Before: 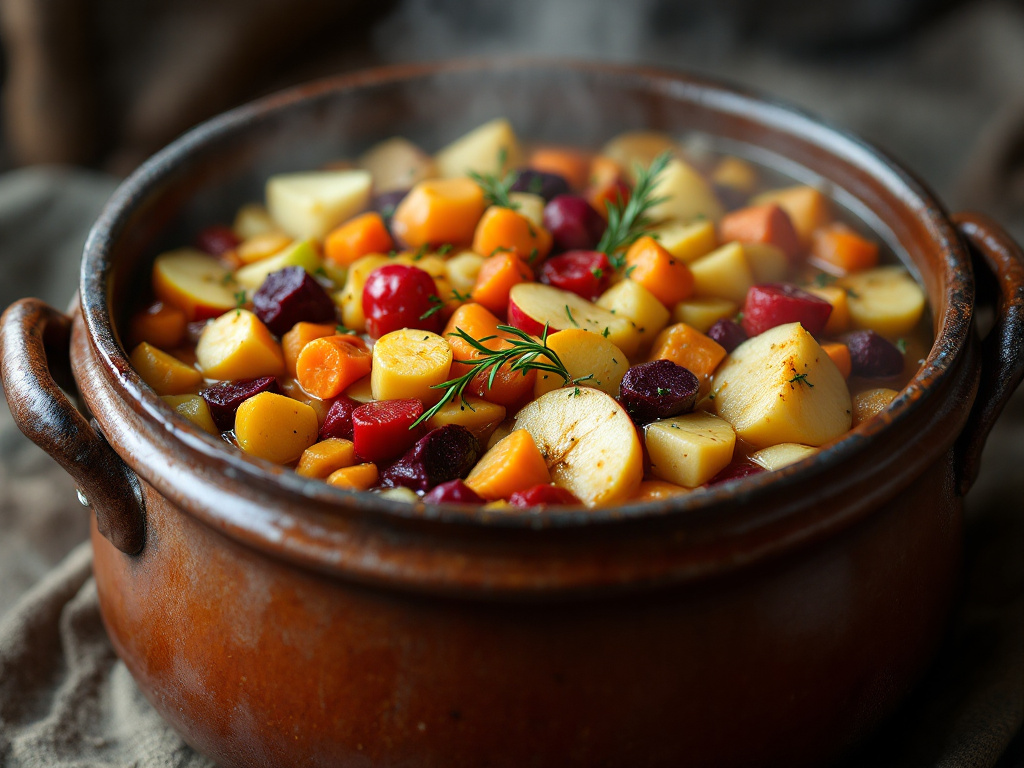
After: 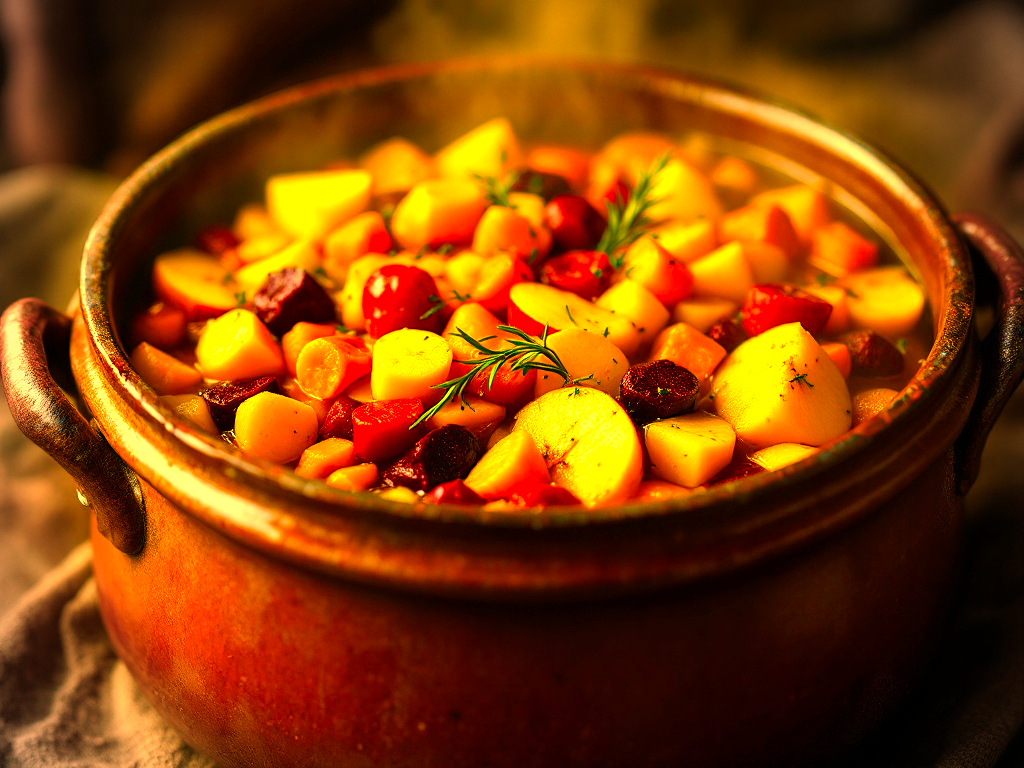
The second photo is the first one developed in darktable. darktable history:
white balance: red 1.467, blue 0.684
color balance rgb: linear chroma grading › global chroma 25%, perceptual saturation grading › global saturation 45%, perceptual saturation grading › highlights -50%, perceptual saturation grading › shadows 30%, perceptual brilliance grading › global brilliance 18%, global vibrance 40%
vignetting: unbound false
